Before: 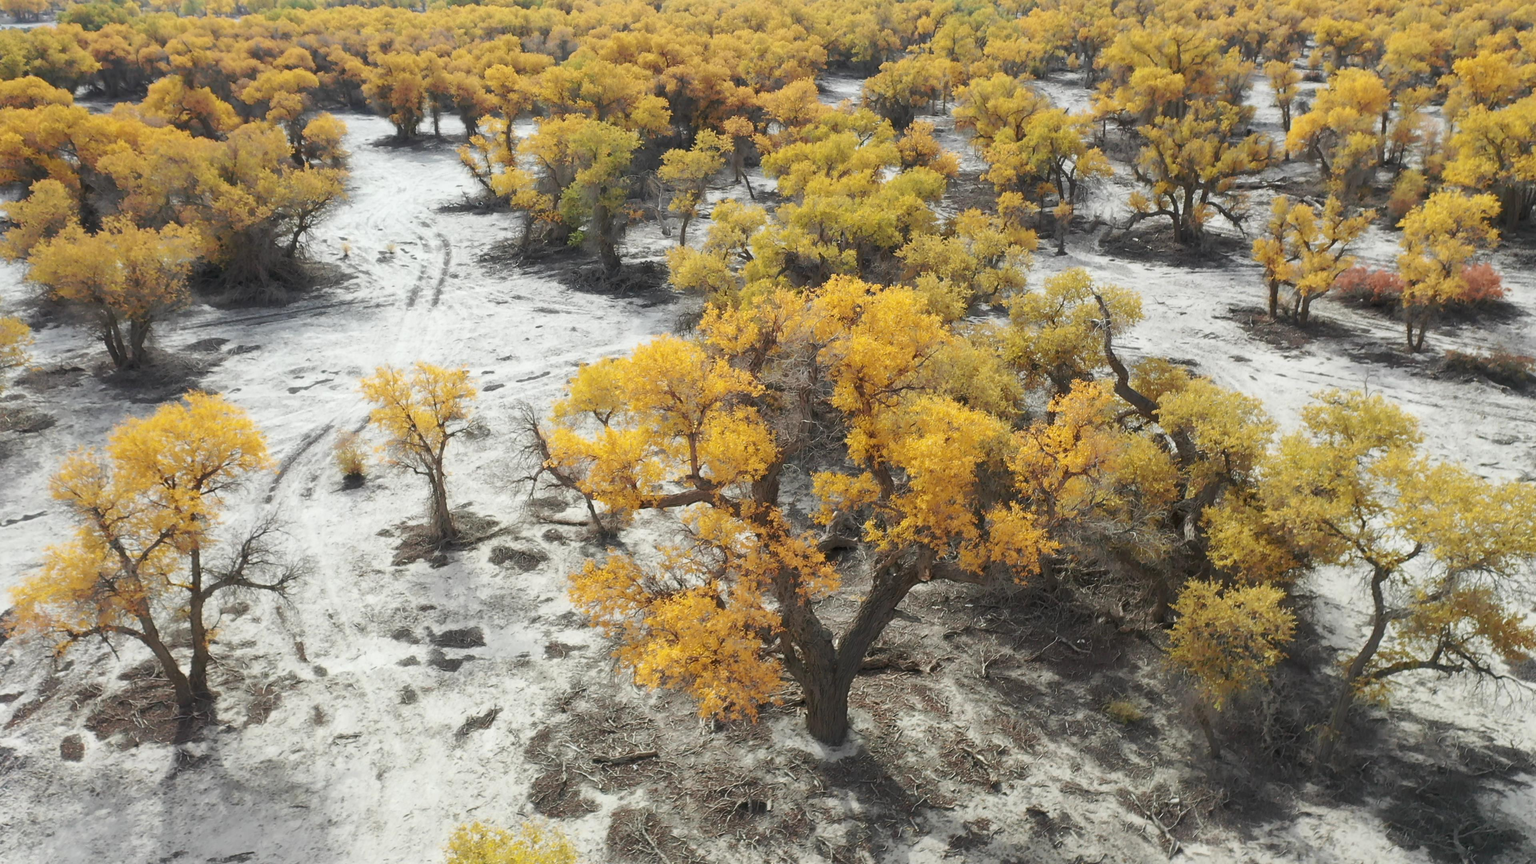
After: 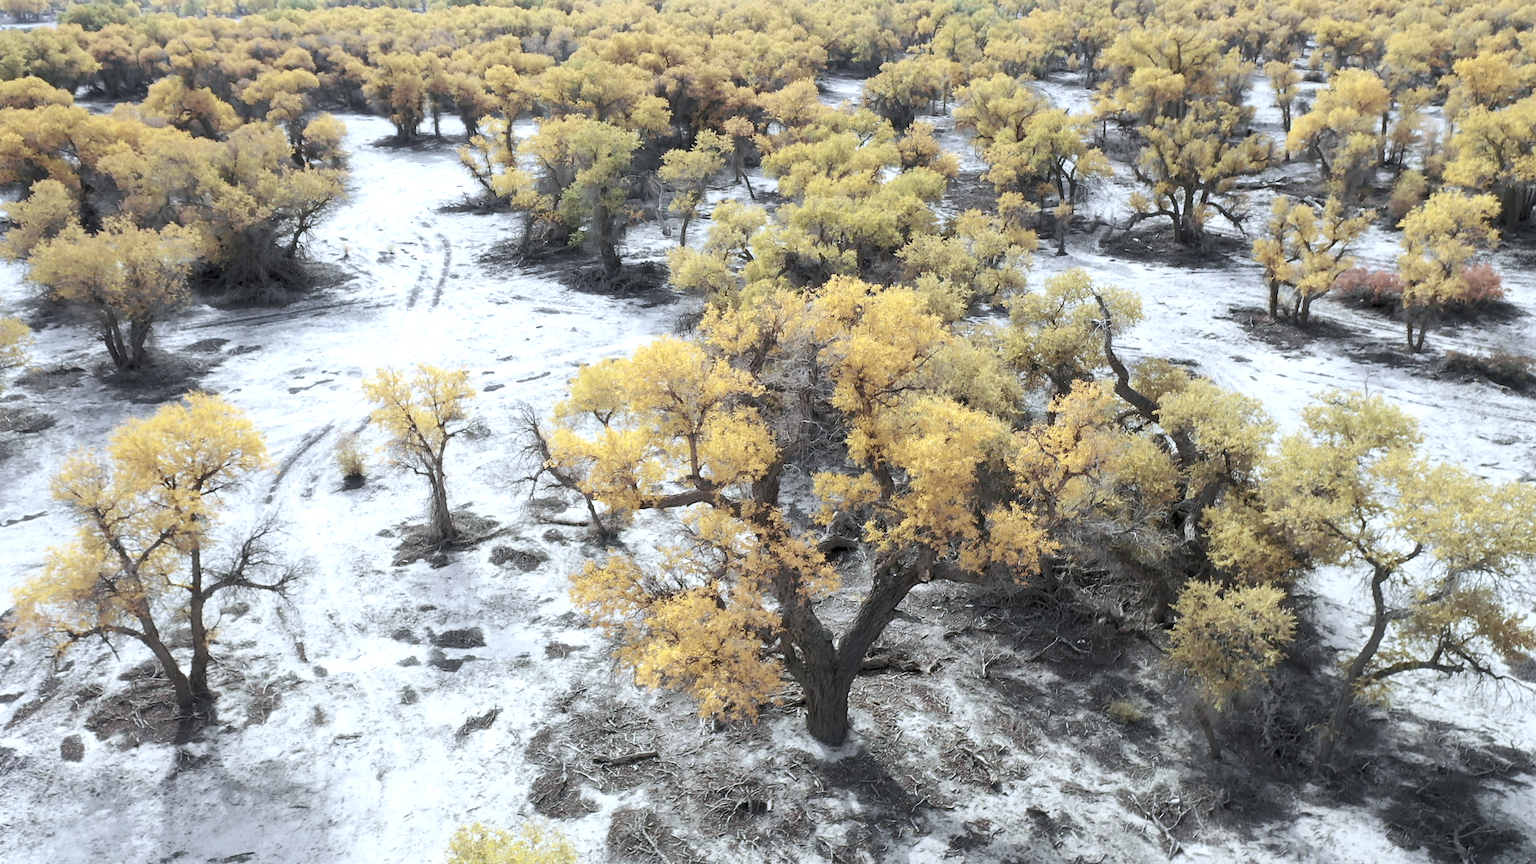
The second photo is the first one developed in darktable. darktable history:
contrast brightness saturation: contrast 0.1, saturation -0.36
white balance: red 0.926, green 1.003, blue 1.133
exposure: exposure 0.2 EV, compensate highlight preservation false
rgb levels: levels [[0.01, 0.419, 0.839], [0, 0.5, 1], [0, 0.5, 1]]
